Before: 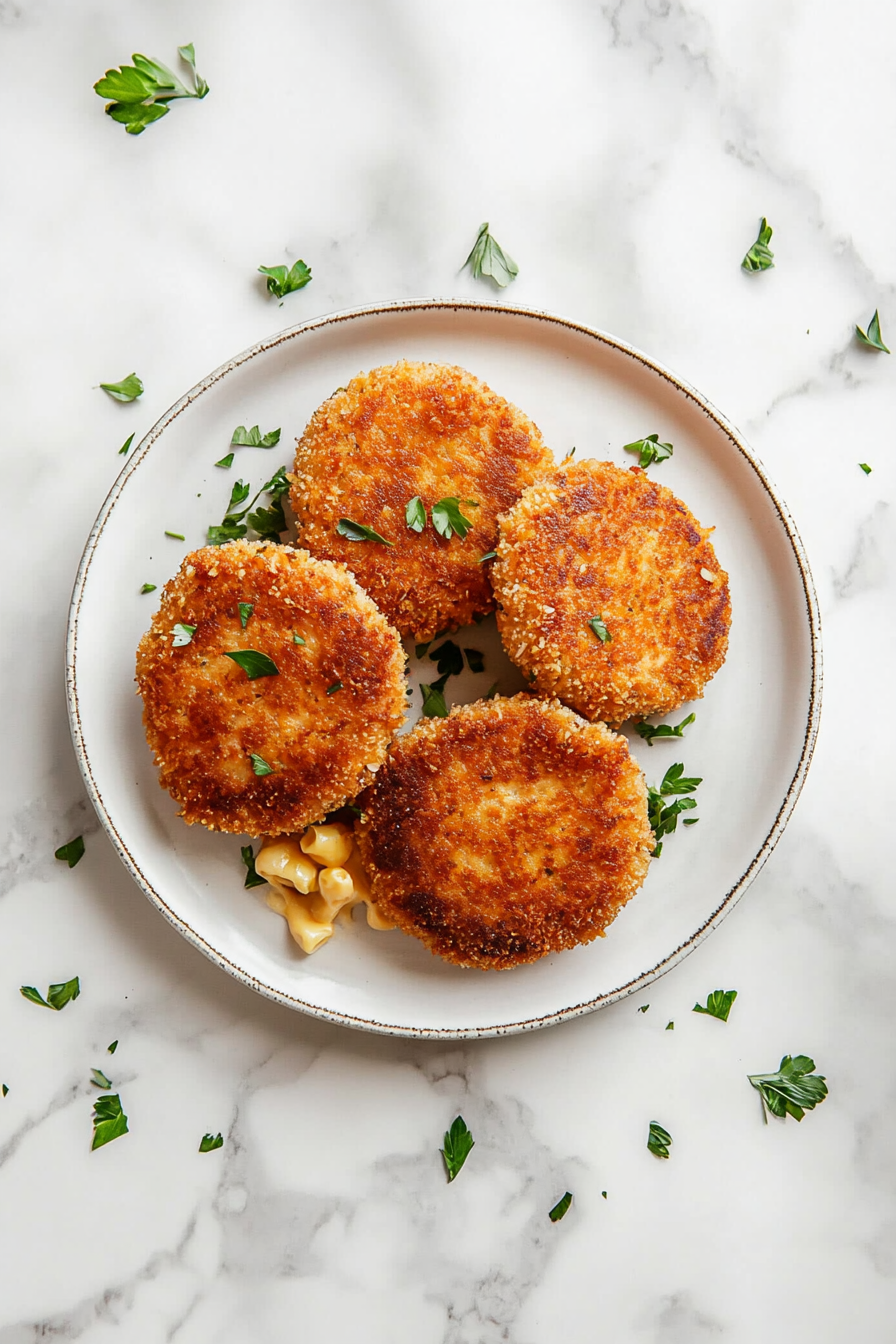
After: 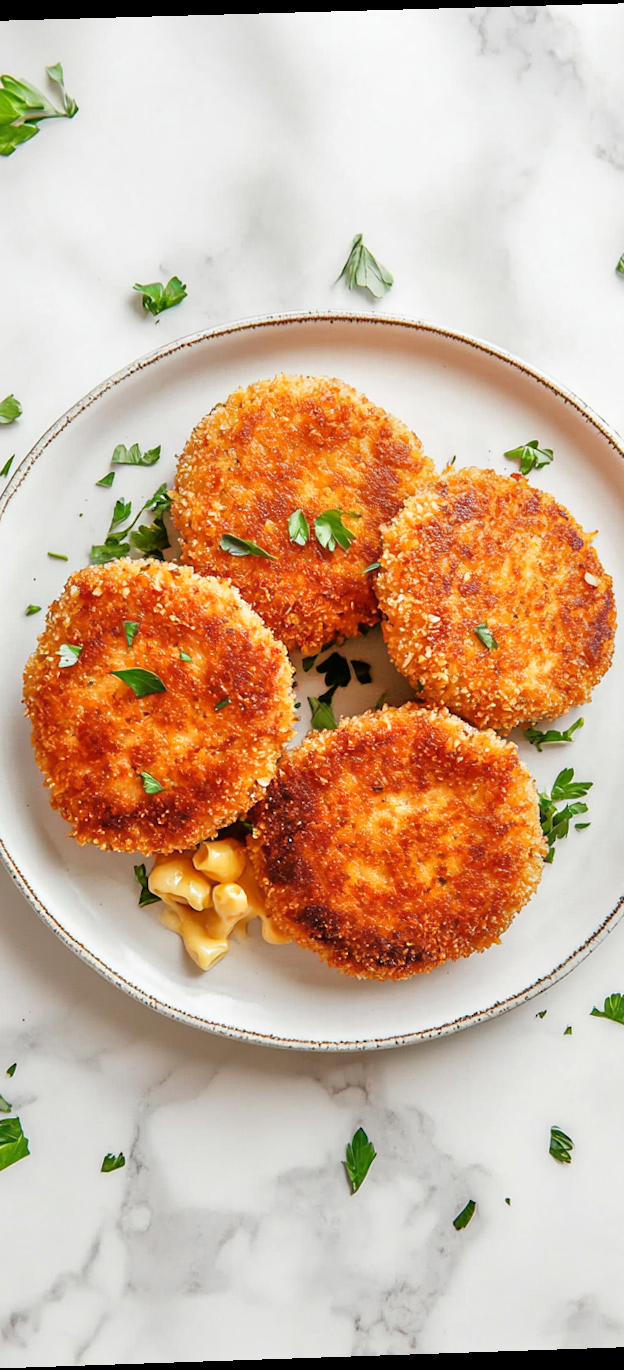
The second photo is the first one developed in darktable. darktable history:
tone equalizer: -7 EV 0.15 EV, -6 EV 0.6 EV, -5 EV 1.15 EV, -4 EV 1.33 EV, -3 EV 1.15 EV, -2 EV 0.6 EV, -1 EV 0.15 EV, mask exposure compensation -0.5 EV
crop and rotate: left 14.385%, right 18.948%
rotate and perspective: rotation -1.77°, lens shift (horizontal) 0.004, automatic cropping off
